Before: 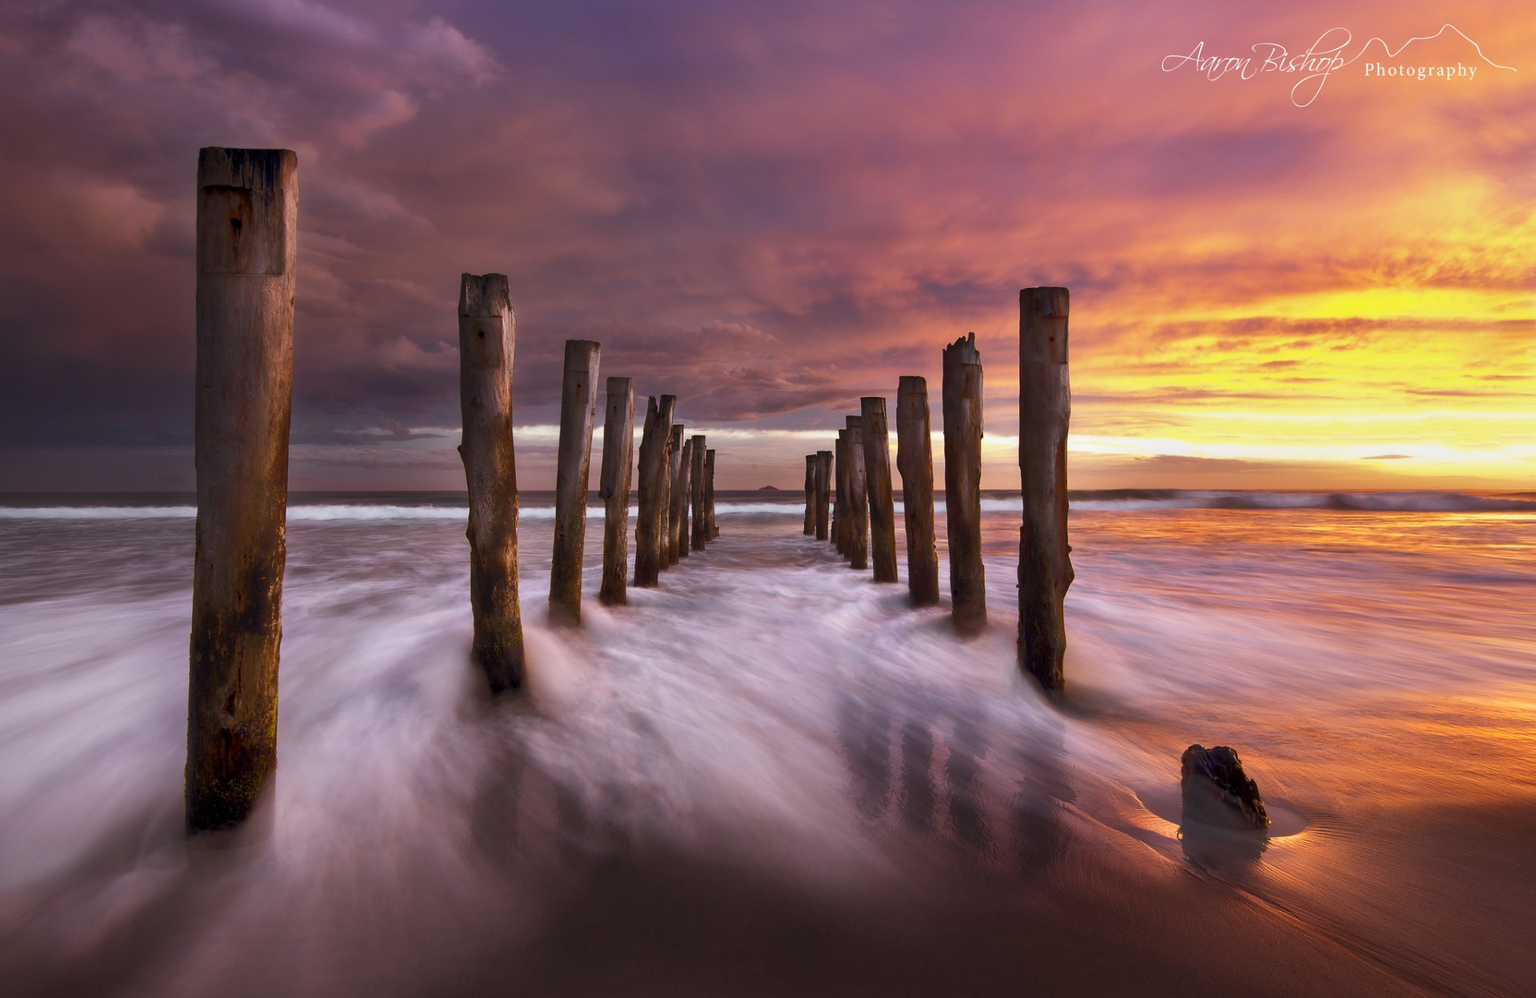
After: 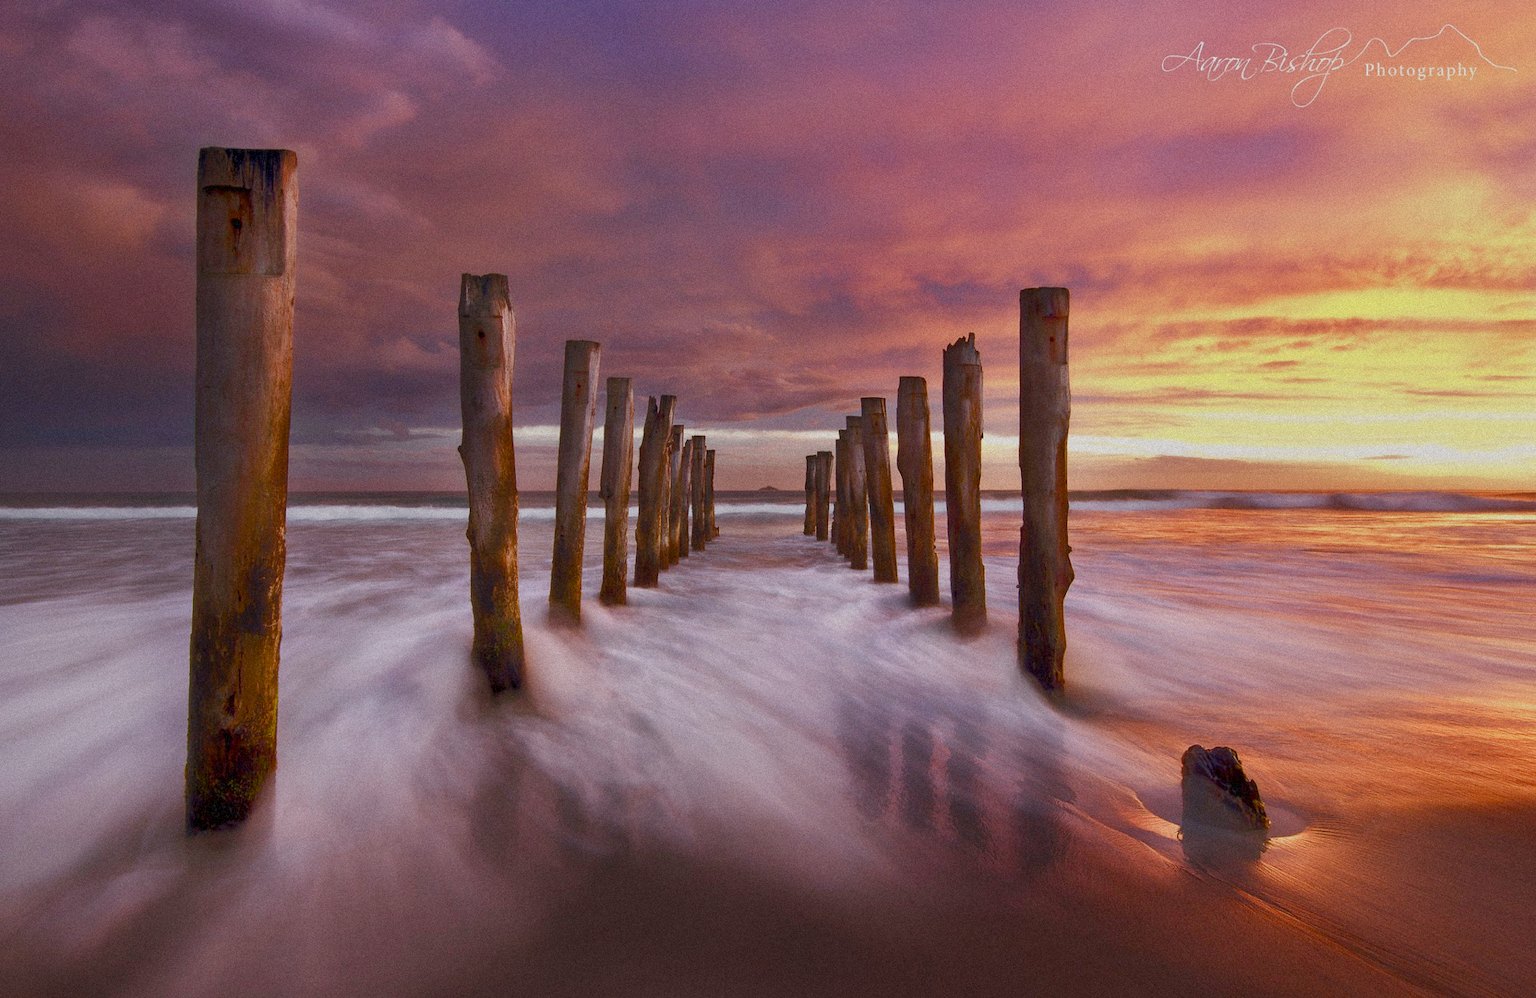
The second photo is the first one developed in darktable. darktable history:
grain: mid-tones bias 0%
color balance rgb: shadows lift › chroma 1%, shadows lift › hue 113°, highlights gain › chroma 0.2%, highlights gain › hue 333°, perceptual saturation grading › global saturation 20%, perceptual saturation grading › highlights -50%, perceptual saturation grading › shadows 25%, contrast -20%
